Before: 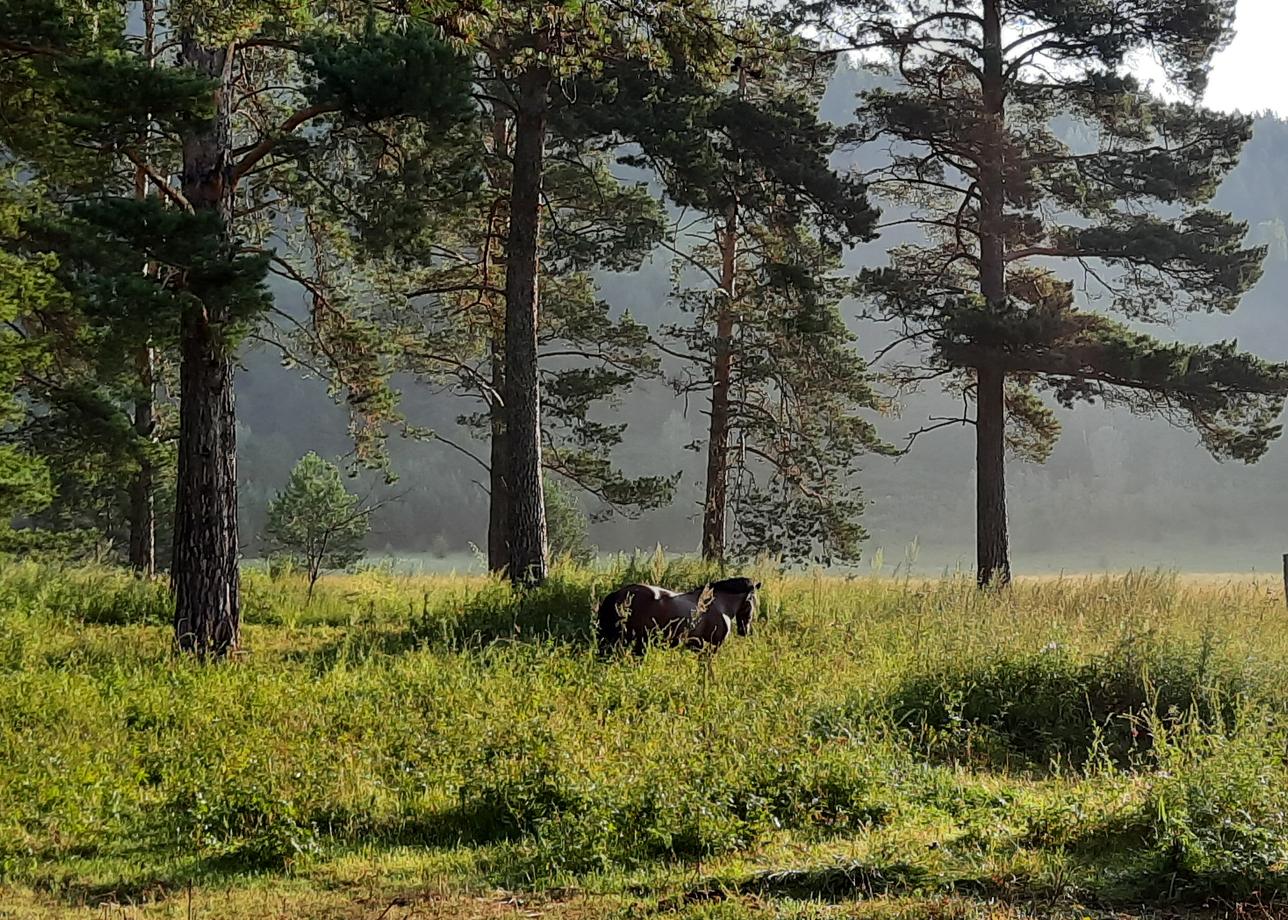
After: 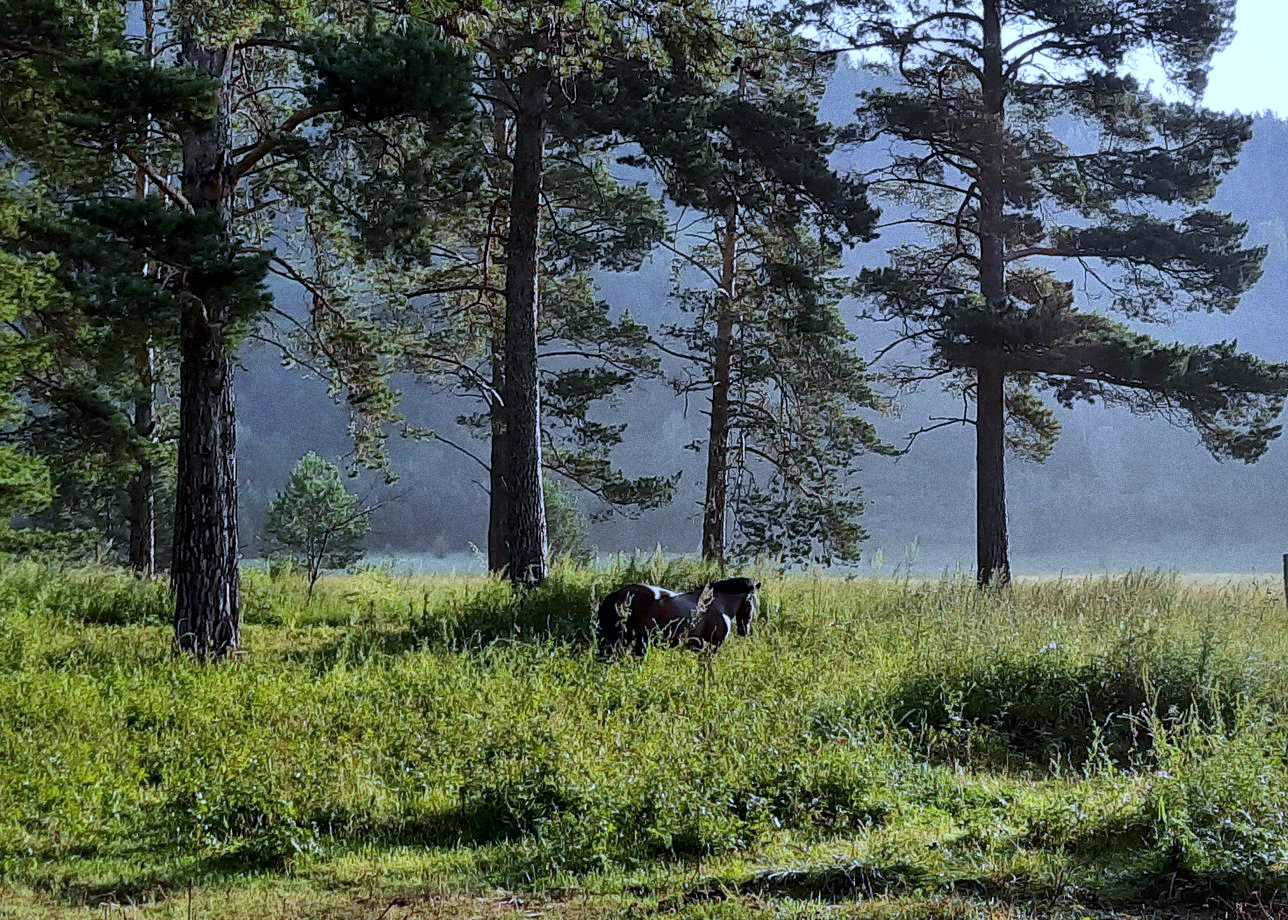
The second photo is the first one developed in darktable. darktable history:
white balance: red 0.871, blue 1.249
grain: coarseness 0.09 ISO, strength 40%
local contrast: mode bilateral grid, contrast 20, coarseness 50, detail 132%, midtone range 0.2
